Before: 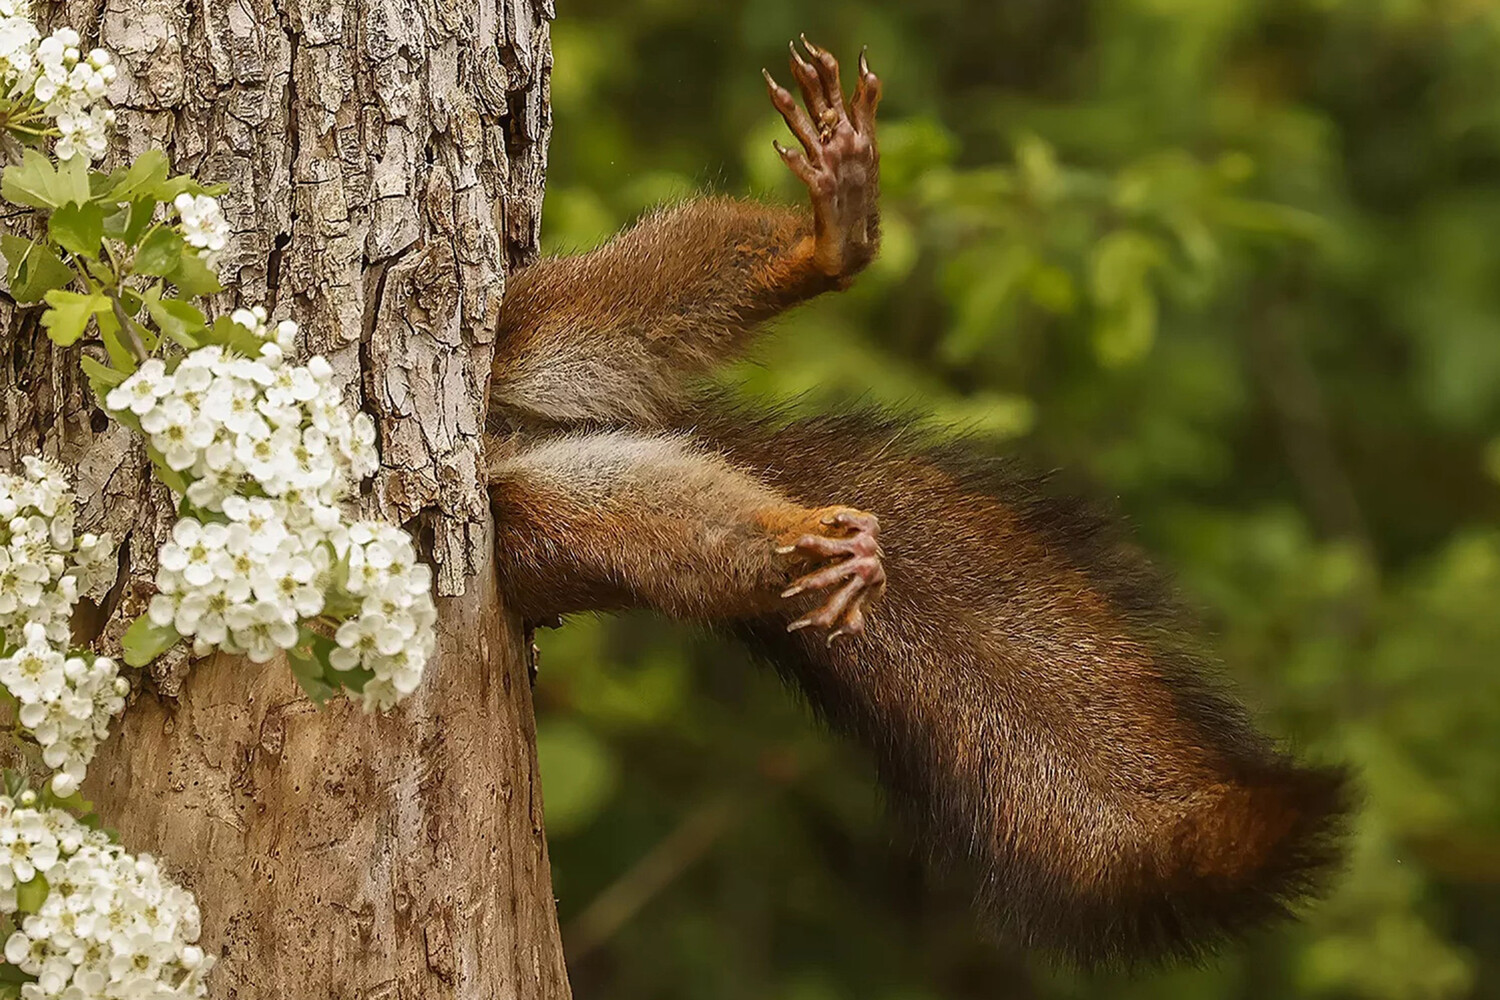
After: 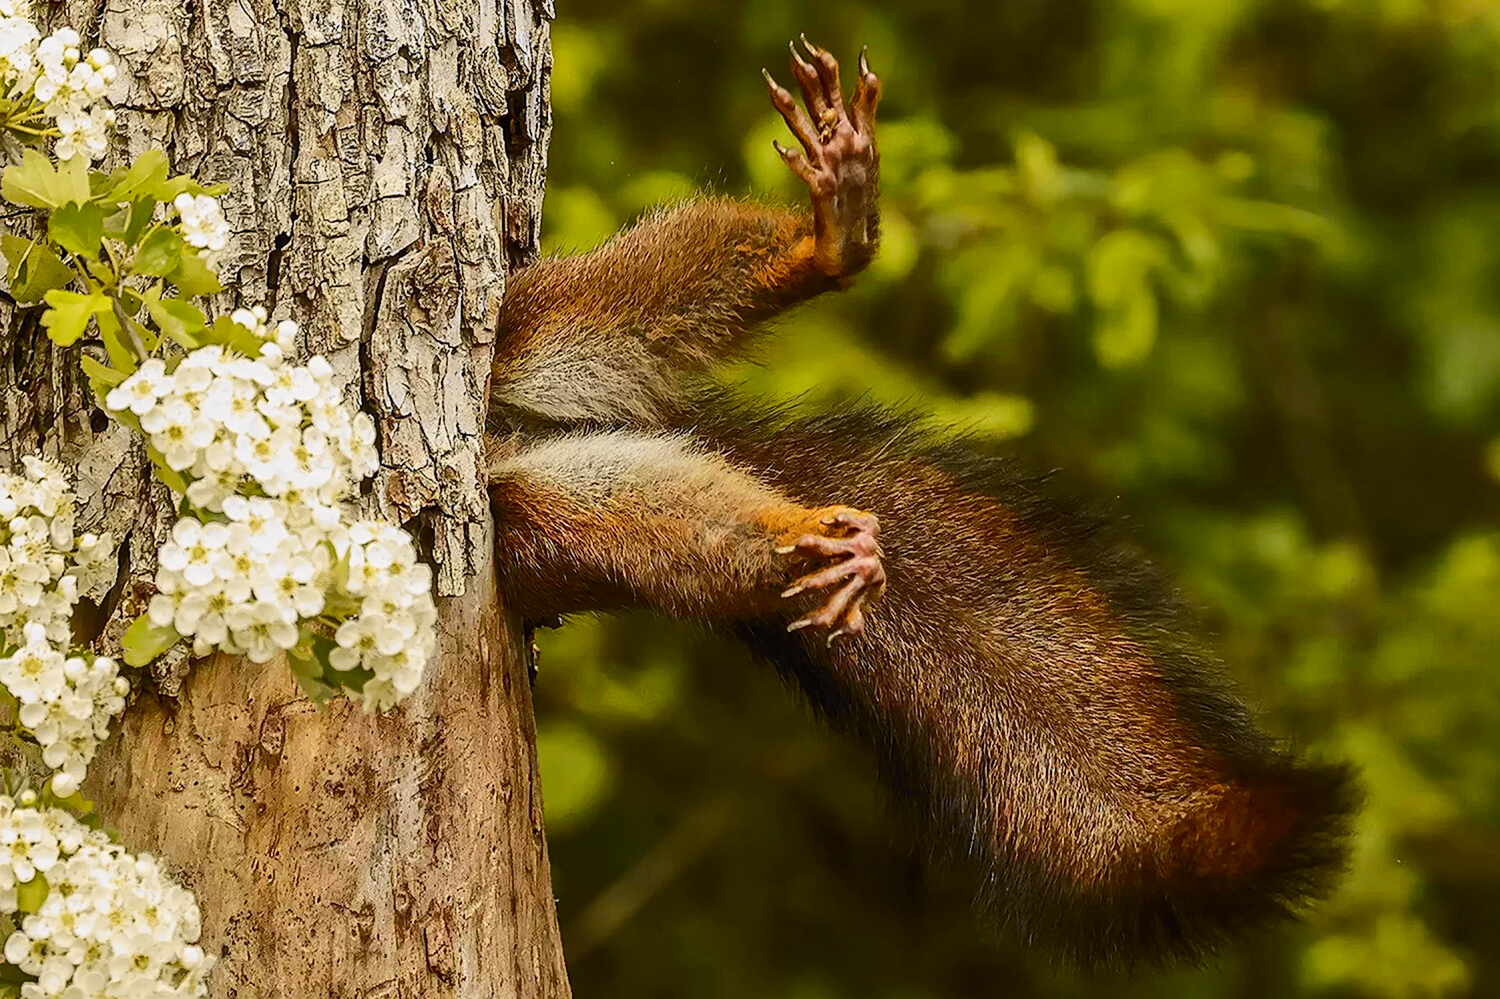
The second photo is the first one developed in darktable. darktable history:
crop: bottom 0.071%
tone curve: curves: ch0 [(0.017, 0) (0.107, 0.071) (0.295, 0.264) (0.447, 0.507) (0.54, 0.618) (0.733, 0.791) (0.879, 0.898) (1, 0.97)]; ch1 [(0, 0) (0.393, 0.415) (0.447, 0.448) (0.485, 0.497) (0.523, 0.515) (0.544, 0.55) (0.59, 0.609) (0.686, 0.686) (1, 1)]; ch2 [(0, 0) (0.369, 0.388) (0.449, 0.431) (0.499, 0.5) (0.521, 0.505) (0.53, 0.538) (0.579, 0.601) (0.669, 0.733) (1, 1)], color space Lab, independent channels, preserve colors none
